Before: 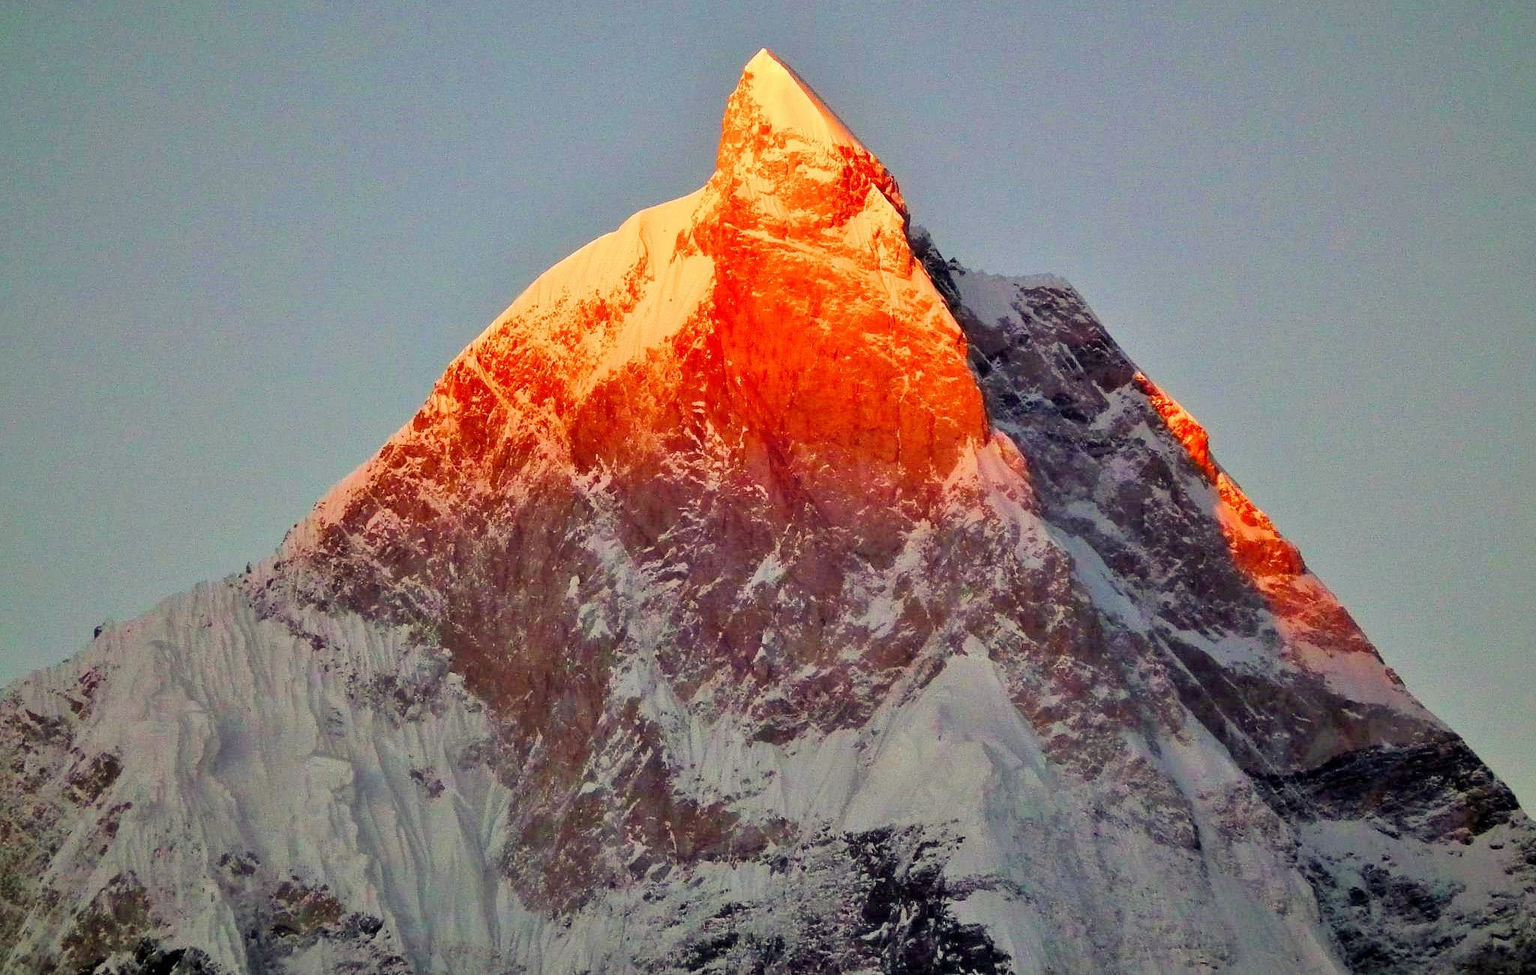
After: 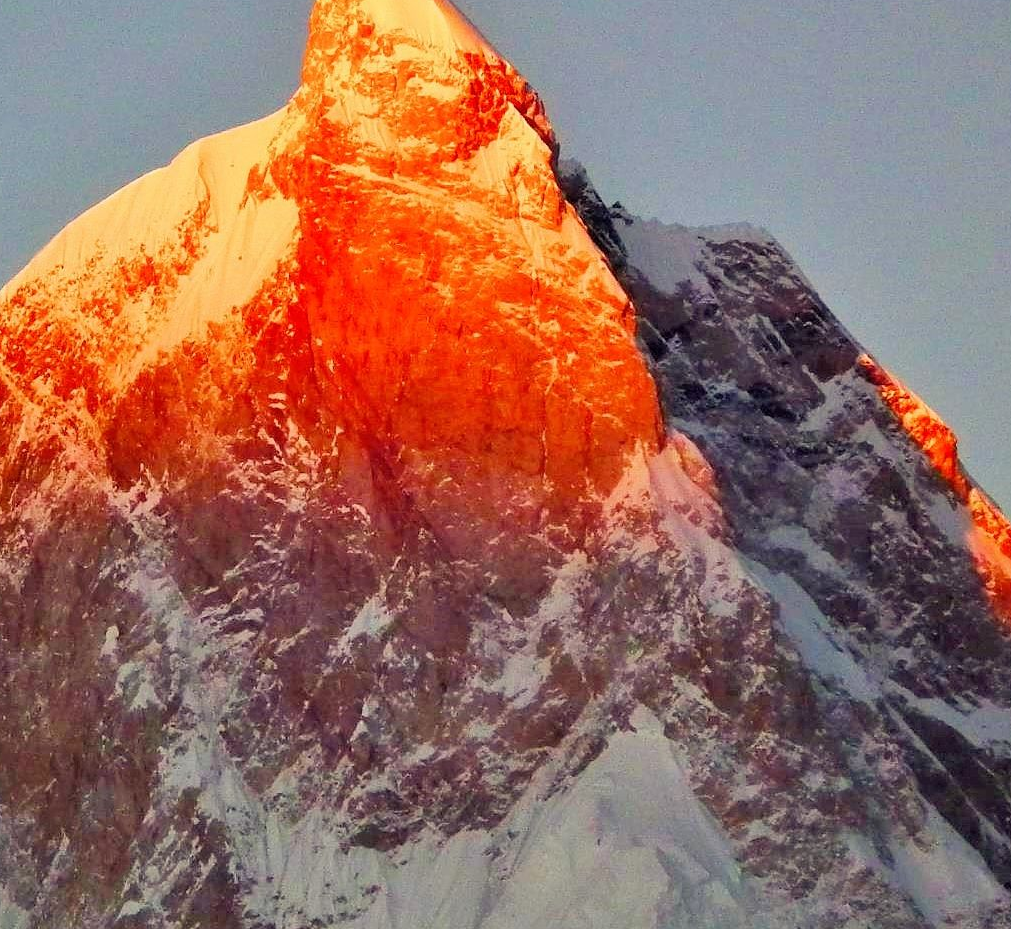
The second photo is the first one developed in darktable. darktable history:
crop: left 31.949%, top 10.94%, right 18.672%, bottom 17.527%
